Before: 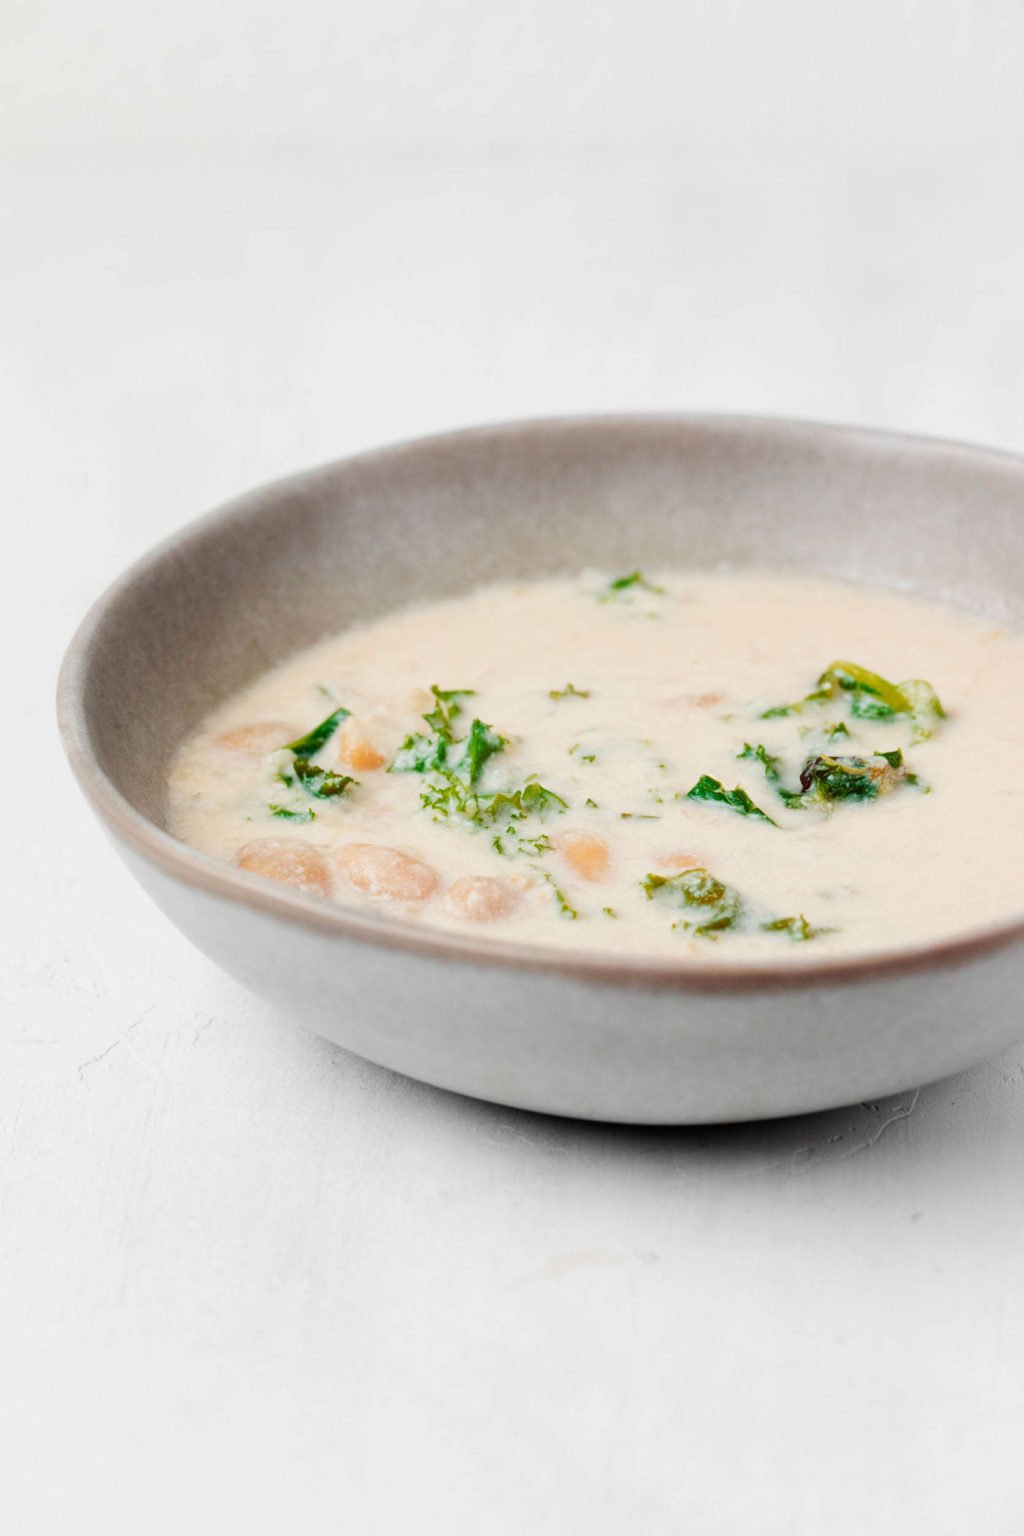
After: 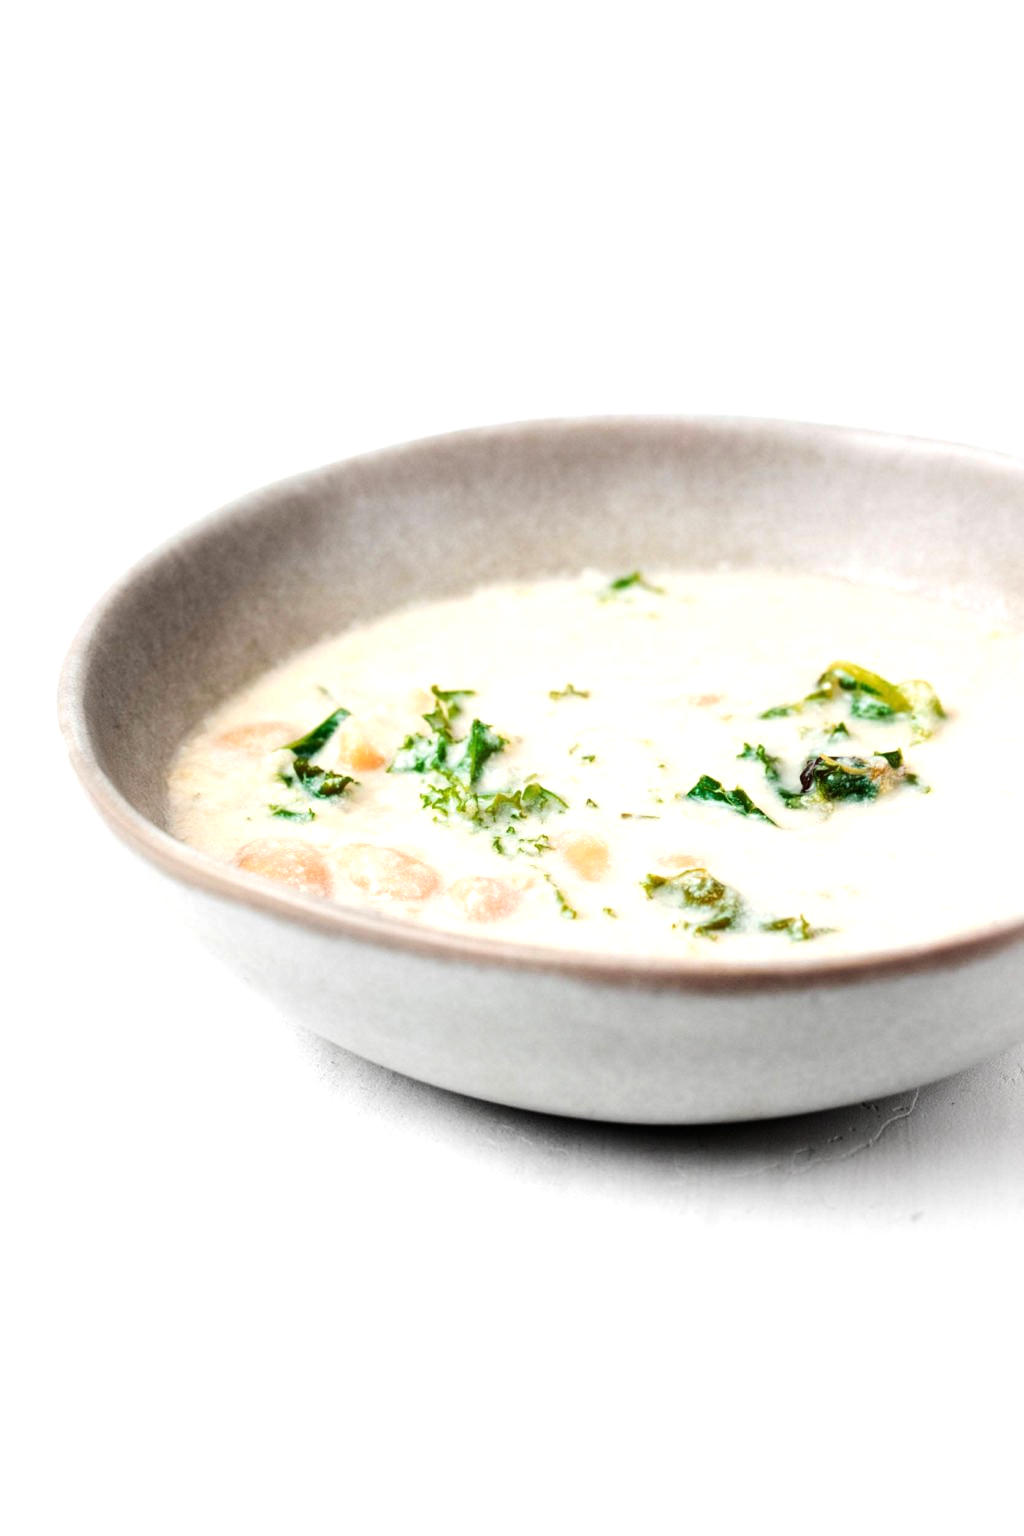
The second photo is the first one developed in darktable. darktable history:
tone equalizer: -8 EV -0.71 EV, -7 EV -0.673 EV, -6 EV -0.637 EV, -5 EV -0.421 EV, -3 EV 0.395 EV, -2 EV 0.6 EV, -1 EV 0.7 EV, +0 EV 0.72 EV, edges refinement/feathering 500, mask exposure compensation -1.57 EV, preserve details no
